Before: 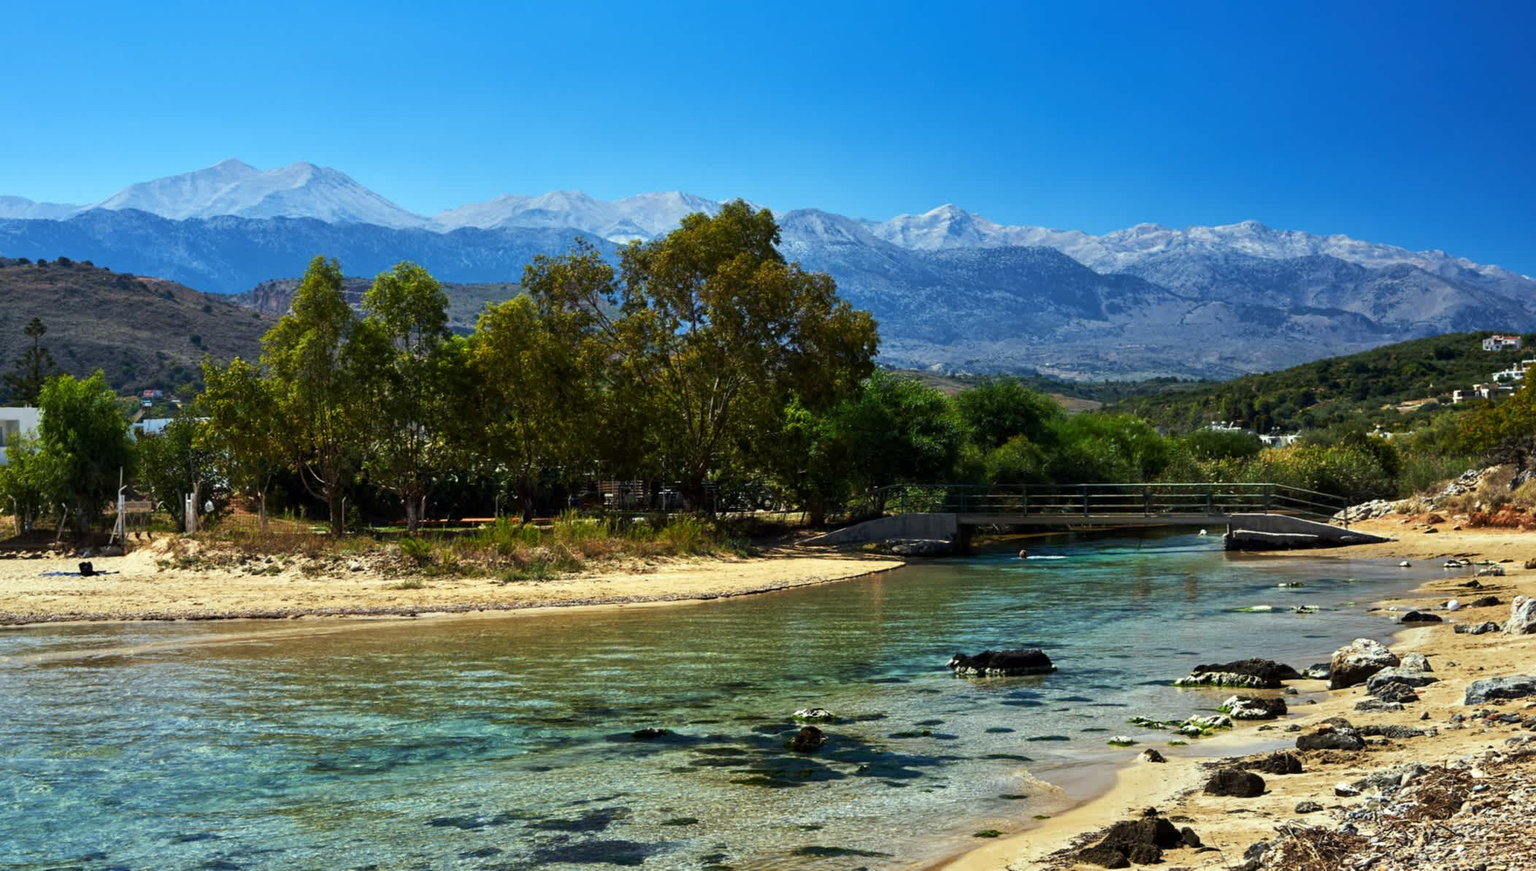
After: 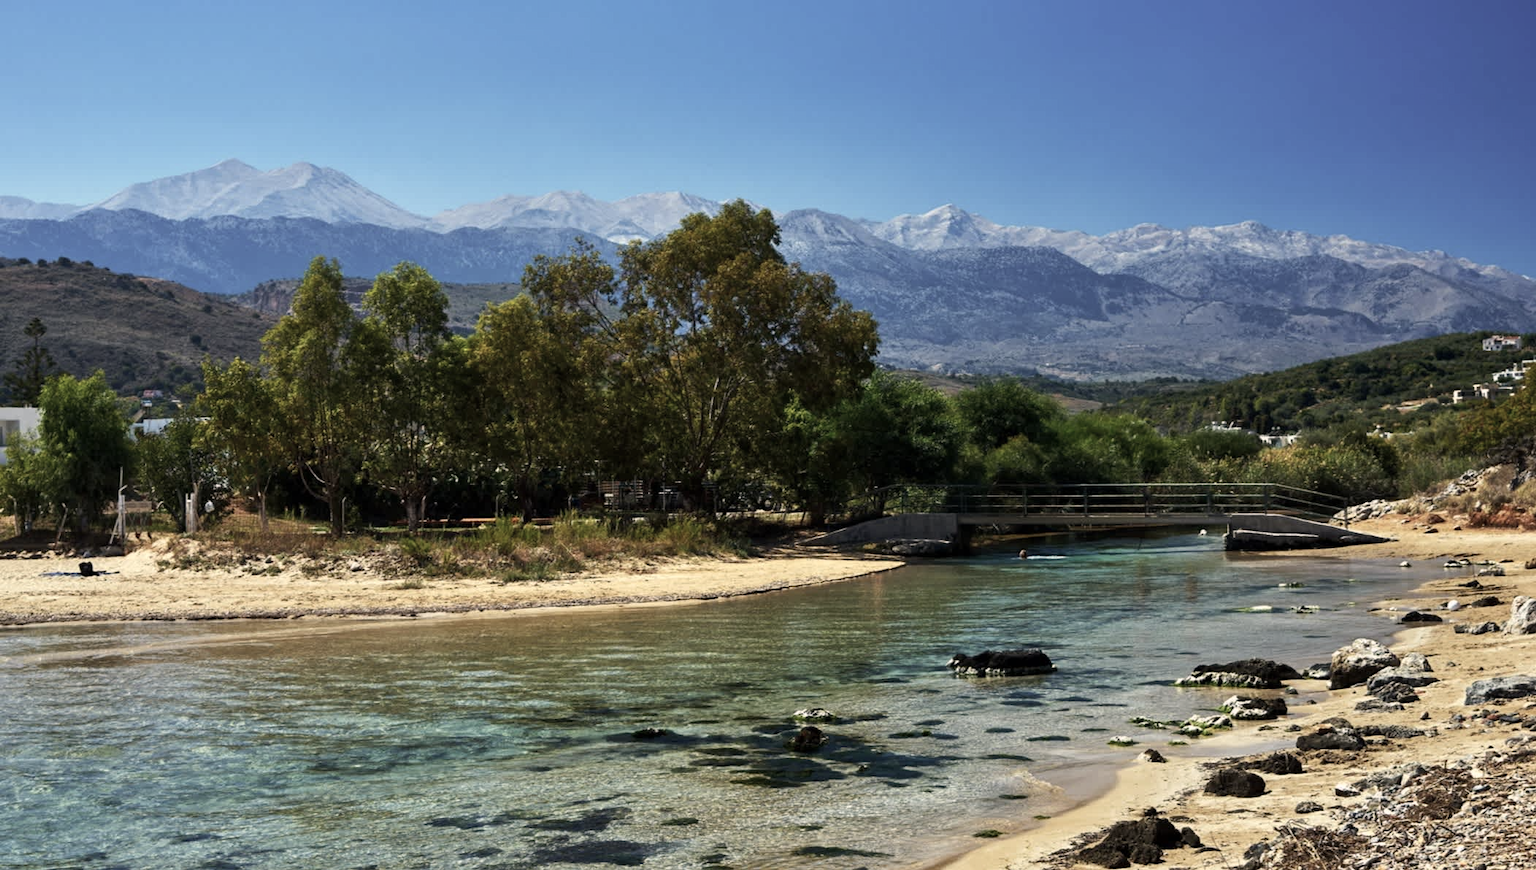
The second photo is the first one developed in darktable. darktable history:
color correction: highlights a* 5.58, highlights b* 5.26, saturation 0.659
